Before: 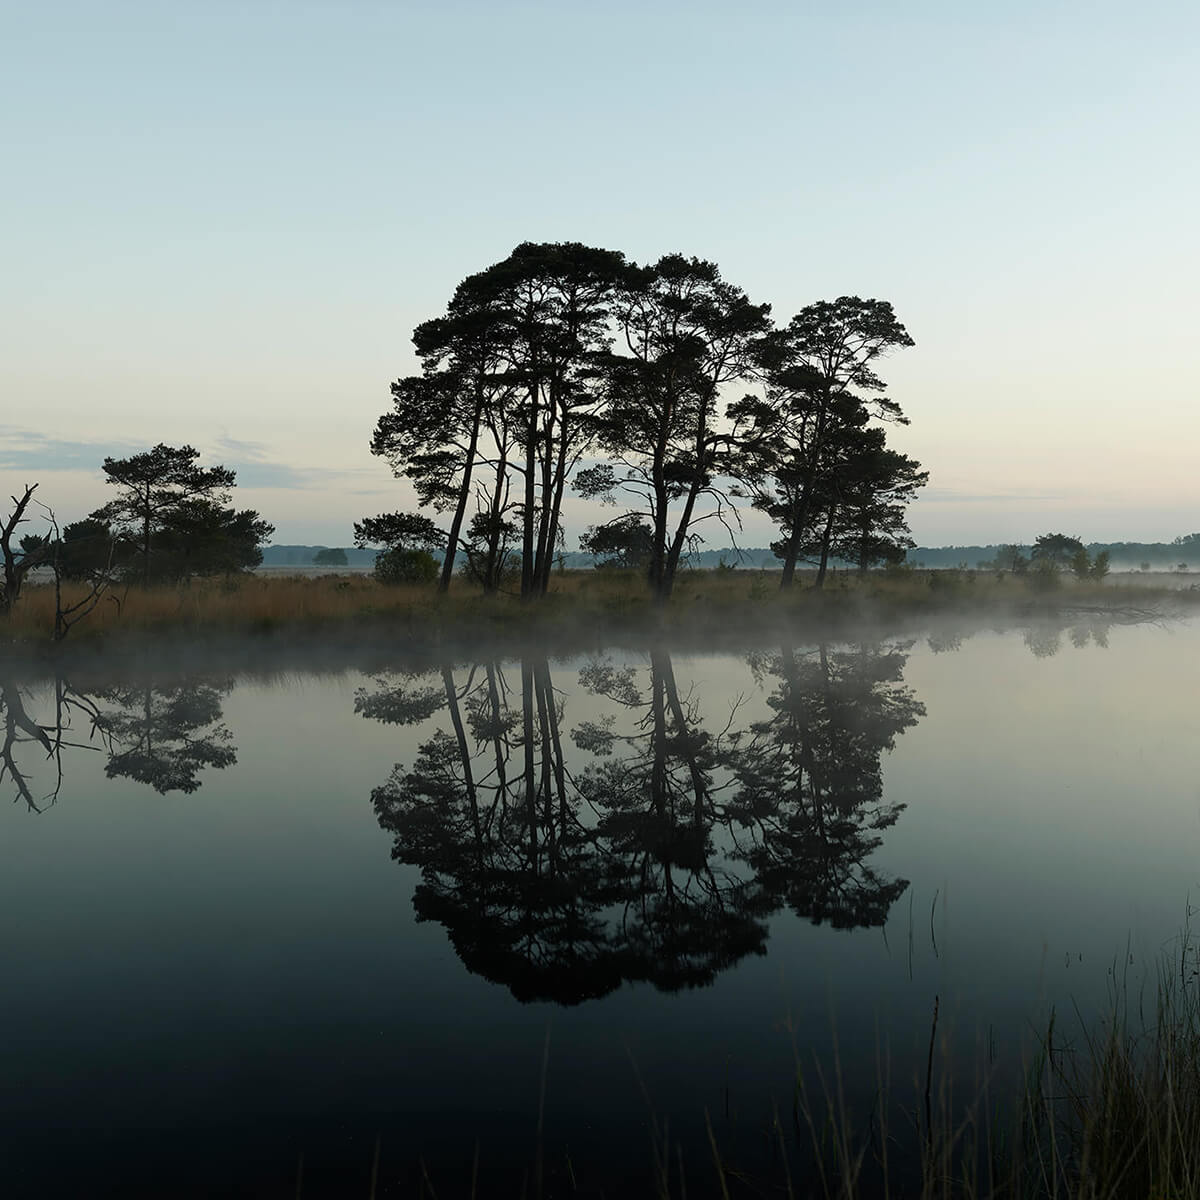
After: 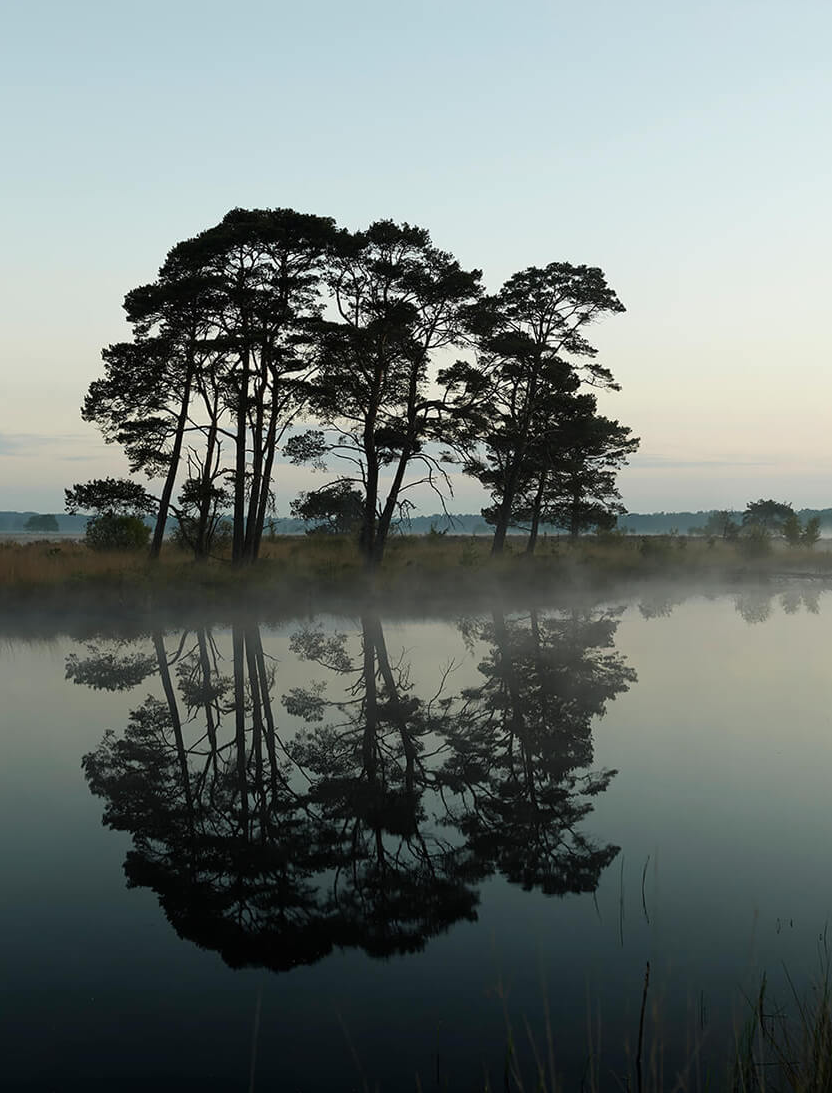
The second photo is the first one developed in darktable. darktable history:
crop and rotate: left 24.139%, top 2.872%, right 6.462%, bottom 6.011%
